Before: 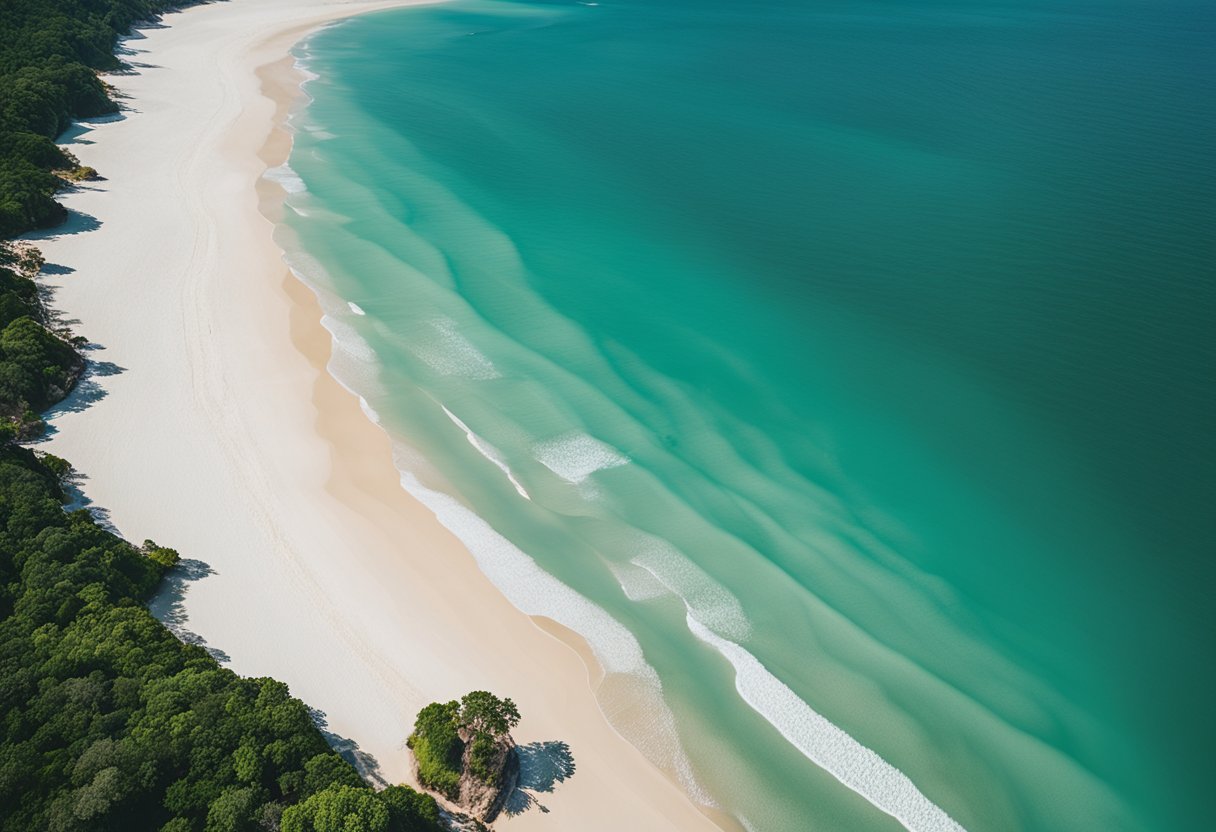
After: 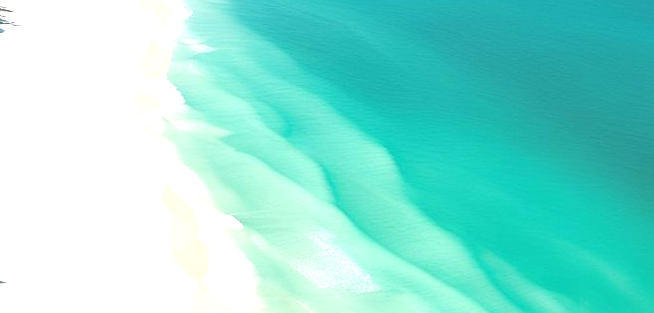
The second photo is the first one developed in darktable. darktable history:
crop: left 10.078%, top 10.559%, right 36.082%, bottom 51.723%
exposure: black level correction 0, exposure 1.2 EV, compensate highlight preservation false
sharpen: amount 0.2
